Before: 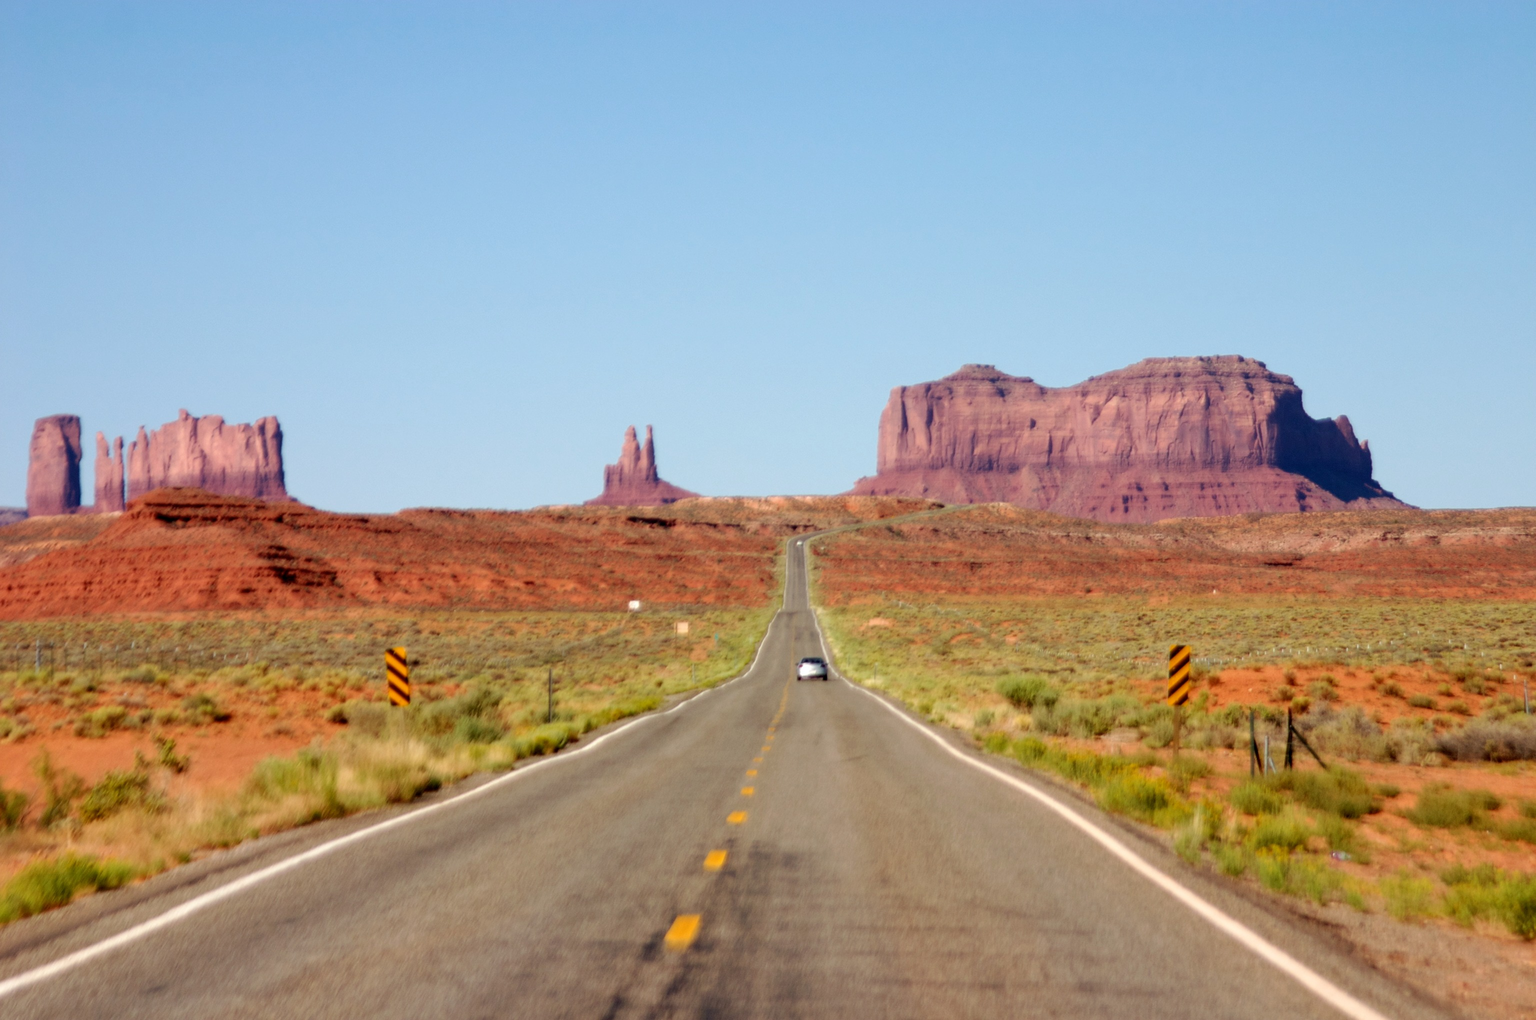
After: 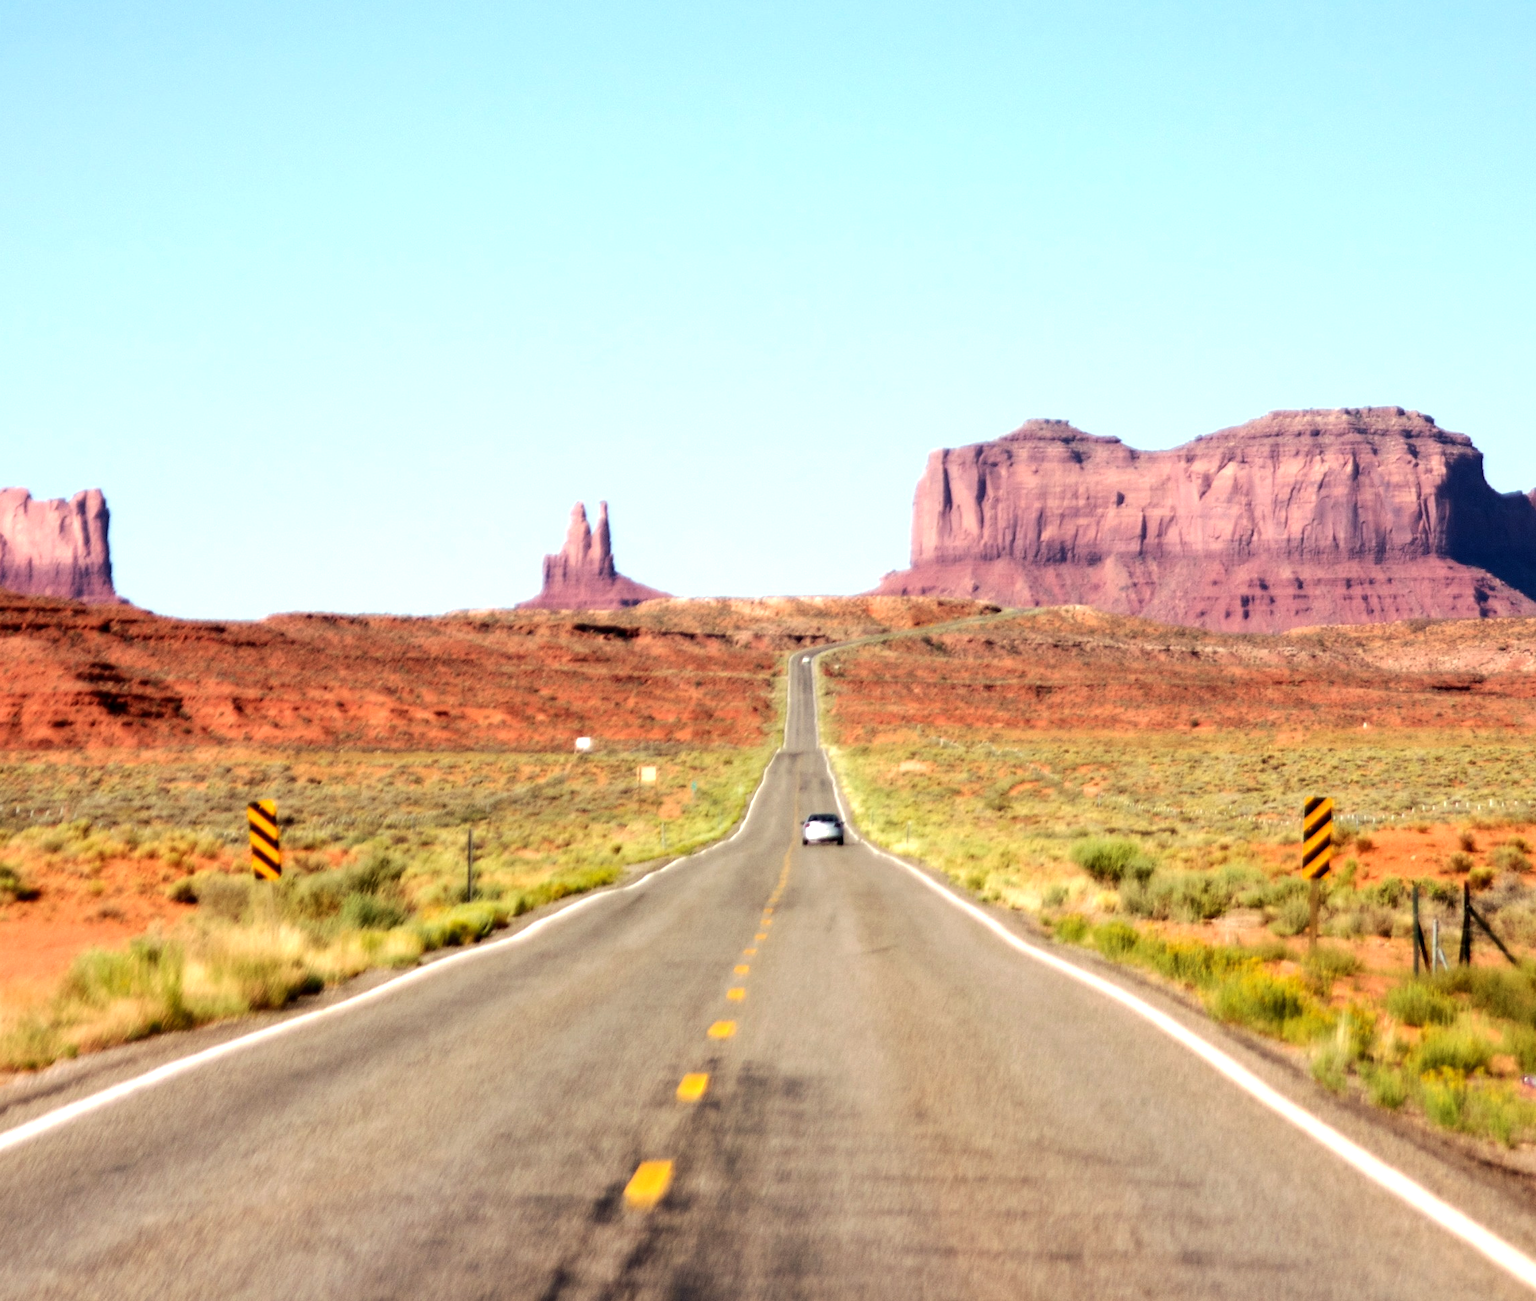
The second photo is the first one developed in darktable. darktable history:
exposure: exposure 0.191 EV, compensate highlight preservation false
tone equalizer: -8 EV -0.75 EV, -7 EV -0.7 EV, -6 EV -0.6 EV, -5 EV -0.4 EV, -3 EV 0.4 EV, -2 EV 0.6 EV, -1 EV 0.7 EV, +0 EV 0.75 EV, edges refinement/feathering 500, mask exposure compensation -1.57 EV, preserve details no
crop and rotate: left 13.15%, top 5.251%, right 12.609%
